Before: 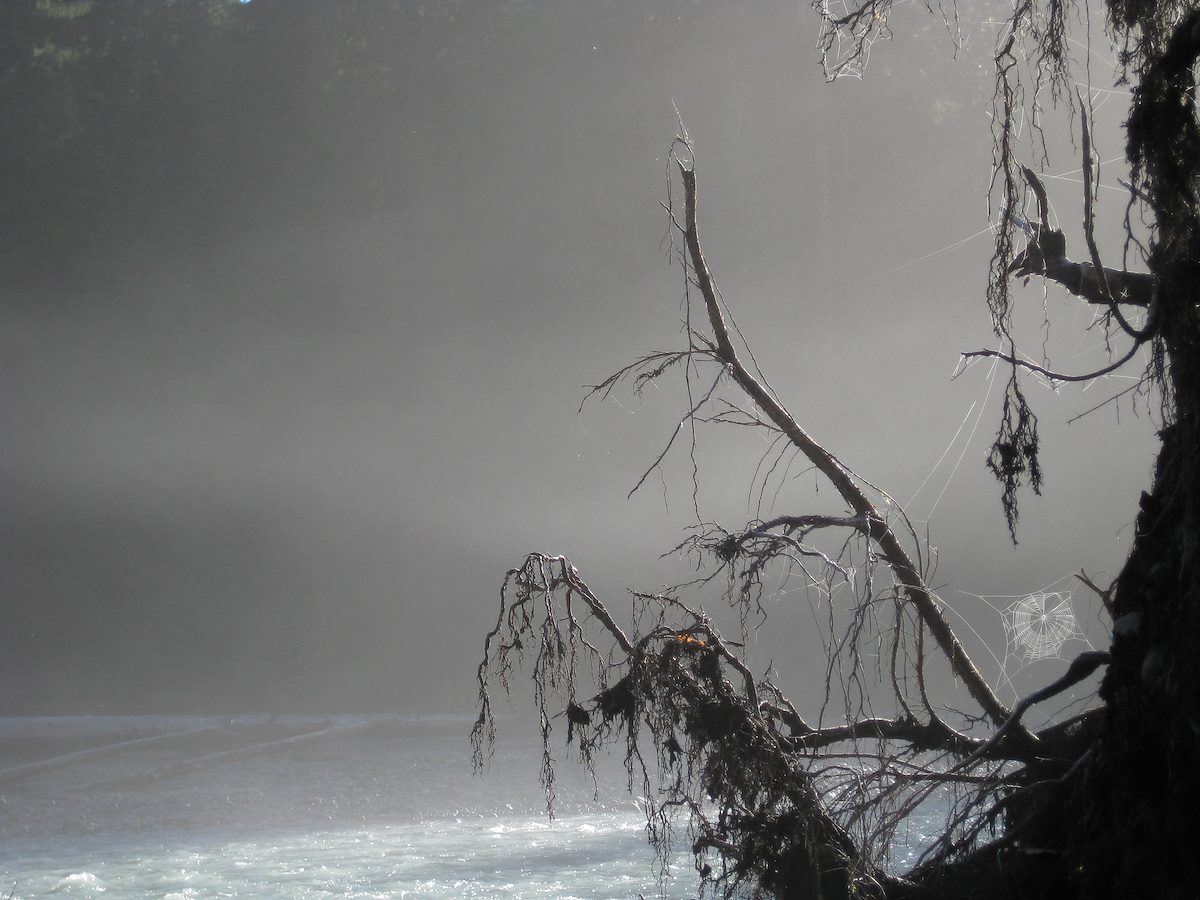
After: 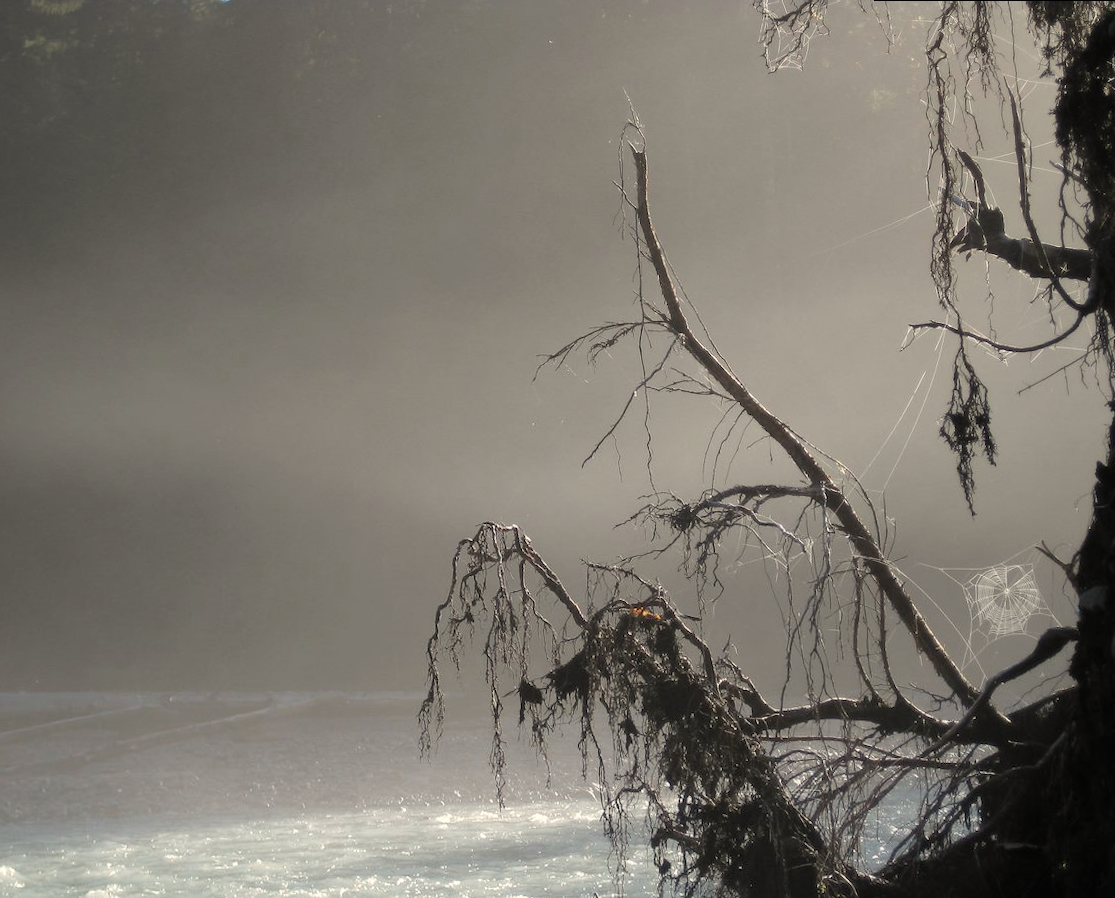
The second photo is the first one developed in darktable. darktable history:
rotate and perspective: rotation 0.215°, lens shift (vertical) -0.139, crop left 0.069, crop right 0.939, crop top 0.002, crop bottom 0.996
white balance: red 1.045, blue 0.932
